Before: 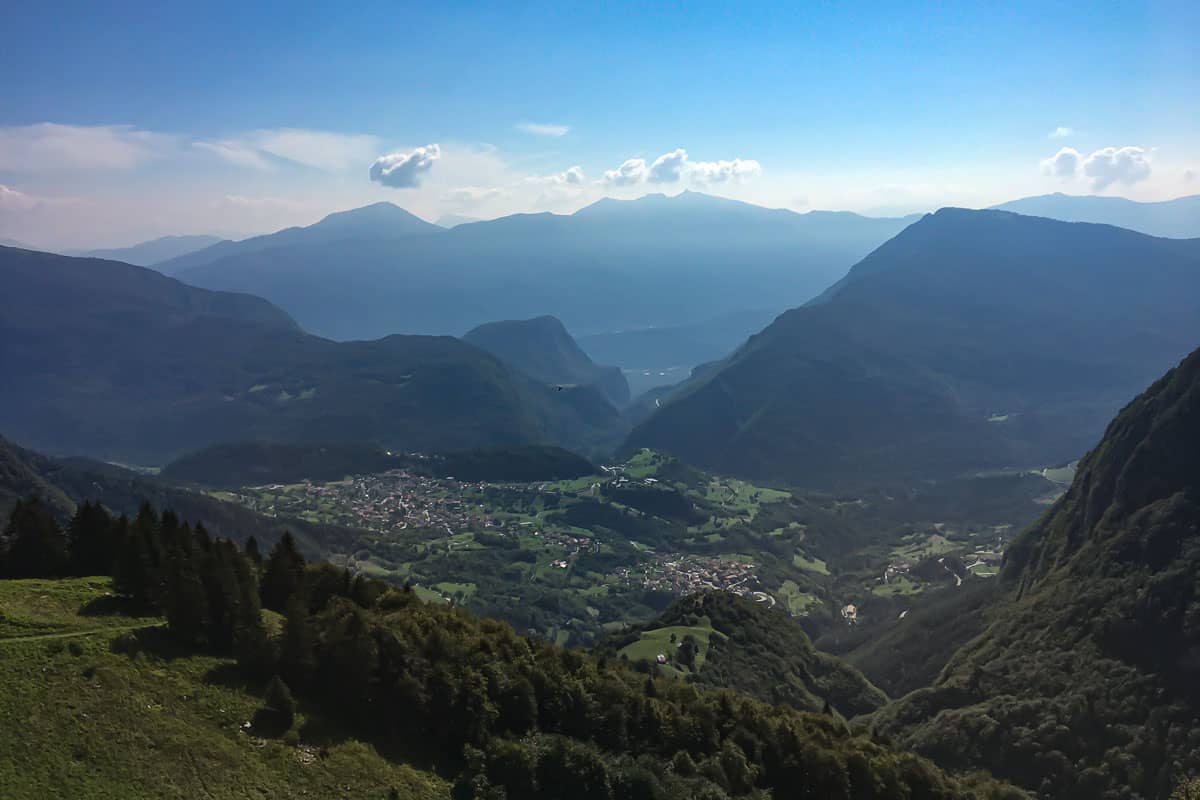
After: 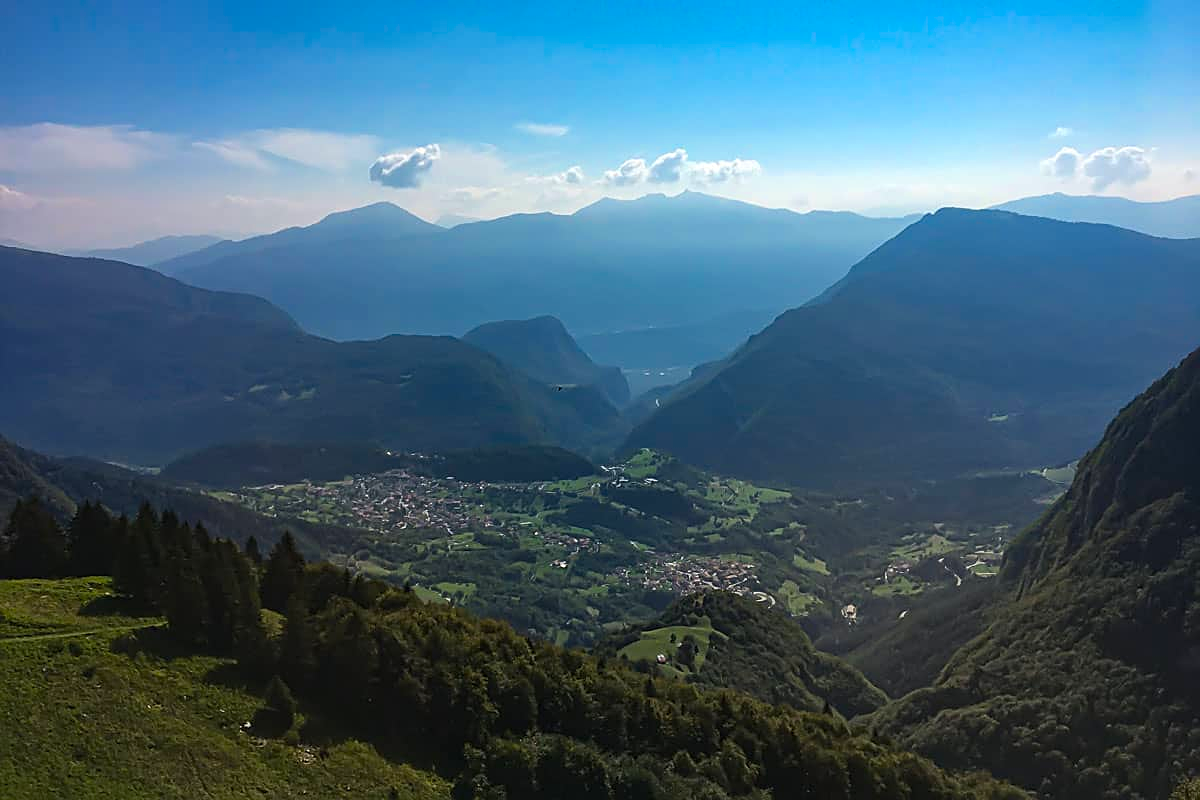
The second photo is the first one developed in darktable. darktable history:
color balance rgb: perceptual saturation grading › global saturation 20%, global vibrance 20%
sharpen: on, module defaults
color zones: curves: ch0 [(0, 0.5) (0.143, 0.5) (0.286, 0.5) (0.429, 0.5) (0.571, 0.5) (0.714, 0.476) (0.857, 0.5) (1, 0.5)]; ch2 [(0, 0.5) (0.143, 0.5) (0.286, 0.5) (0.429, 0.5) (0.571, 0.5) (0.714, 0.487) (0.857, 0.5) (1, 0.5)]
